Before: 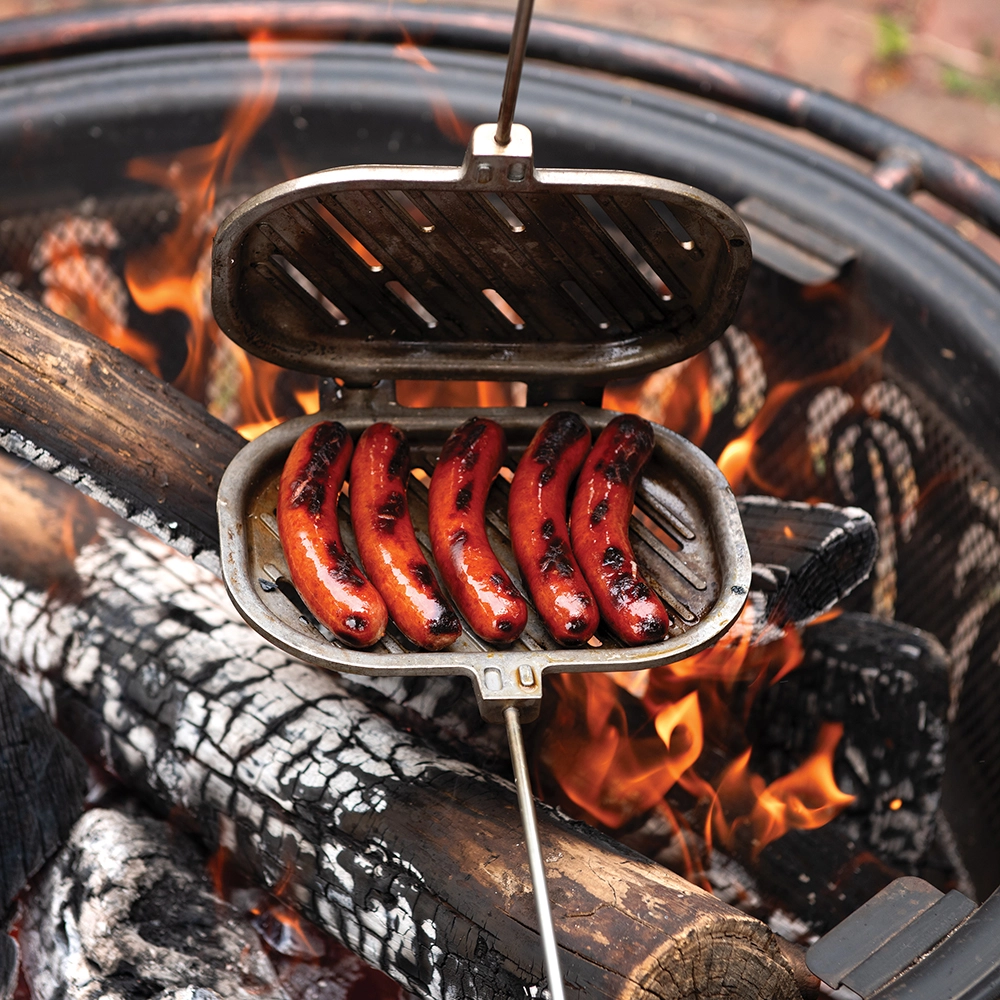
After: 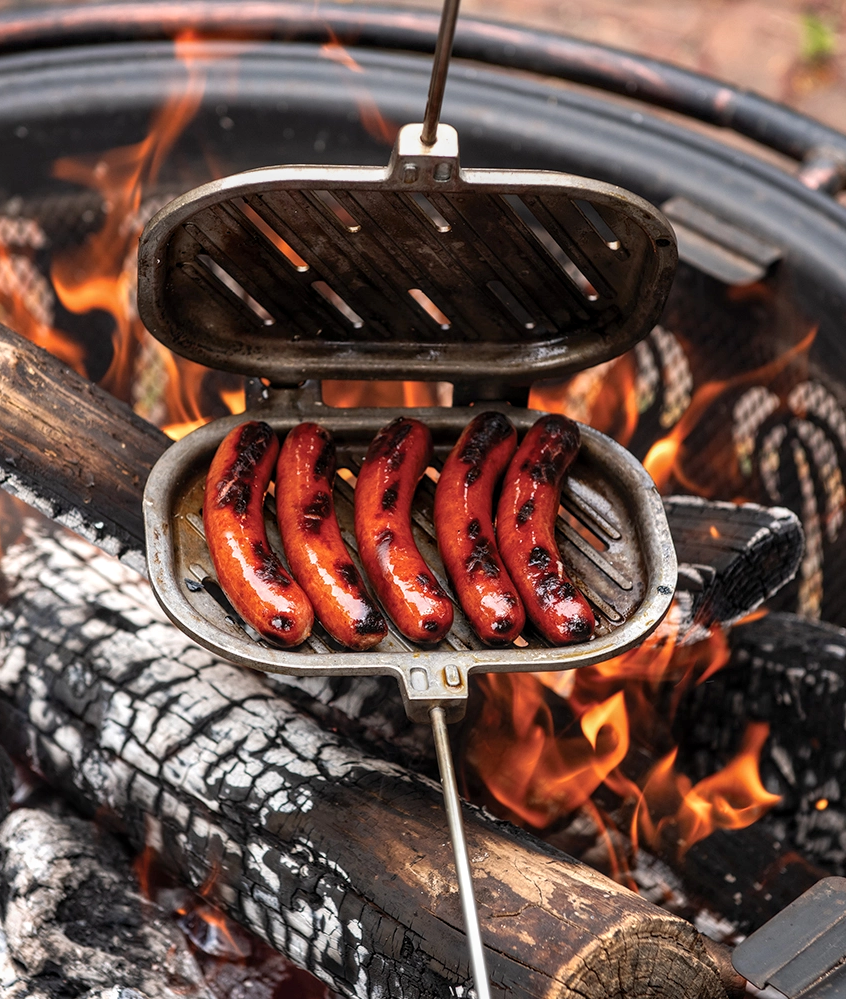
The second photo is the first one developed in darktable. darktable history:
local contrast: on, module defaults
crop: left 7.468%, right 7.852%
